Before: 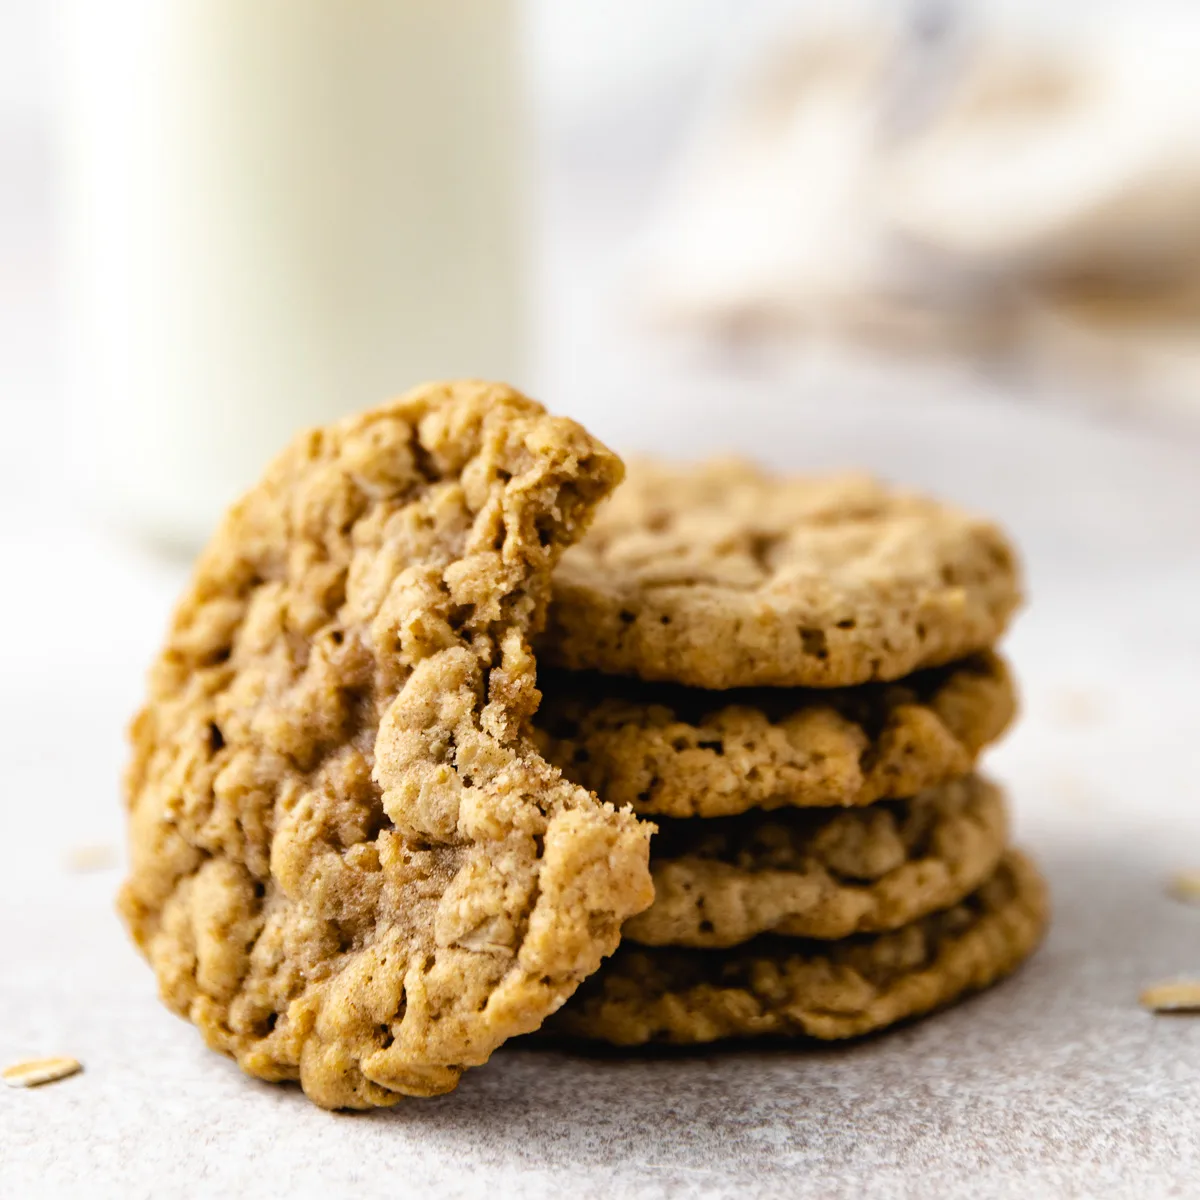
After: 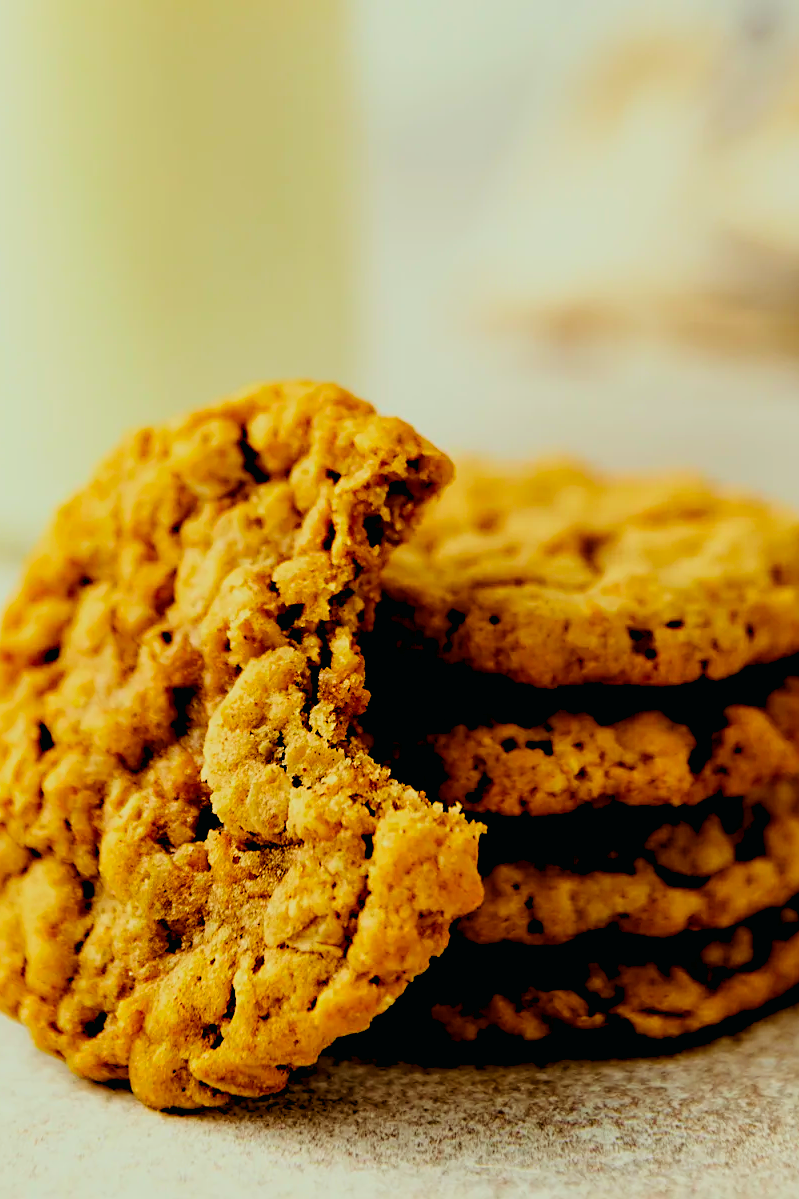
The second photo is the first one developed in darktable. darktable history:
crop and rotate: left 14.292%, right 19.041%
color correction: highlights a* -7.33, highlights b* 1.26, shadows a* -3.55, saturation 1.4
sharpen: on, module defaults
filmic rgb: black relative exposure -7.65 EV, white relative exposure 4.56 EV, hardness 3.61, color science v6 (2022)
color balance rgb: shadows lift › chroma 4.41%, shadows lift › hue 27°, power › chroma 2.5%, power › hue 70°, highlights gain › chroma 1%, highlights gain › hue 27°, saturation formula JzAzBz (2021)
contrast brightness saturation: contrast 0.12, brightness -0.12, saturation 0.2
rgb levels: levels [[0.029, 0.461, 0.922], [0, 0.5, 1], [0, 0.5, 1]]
